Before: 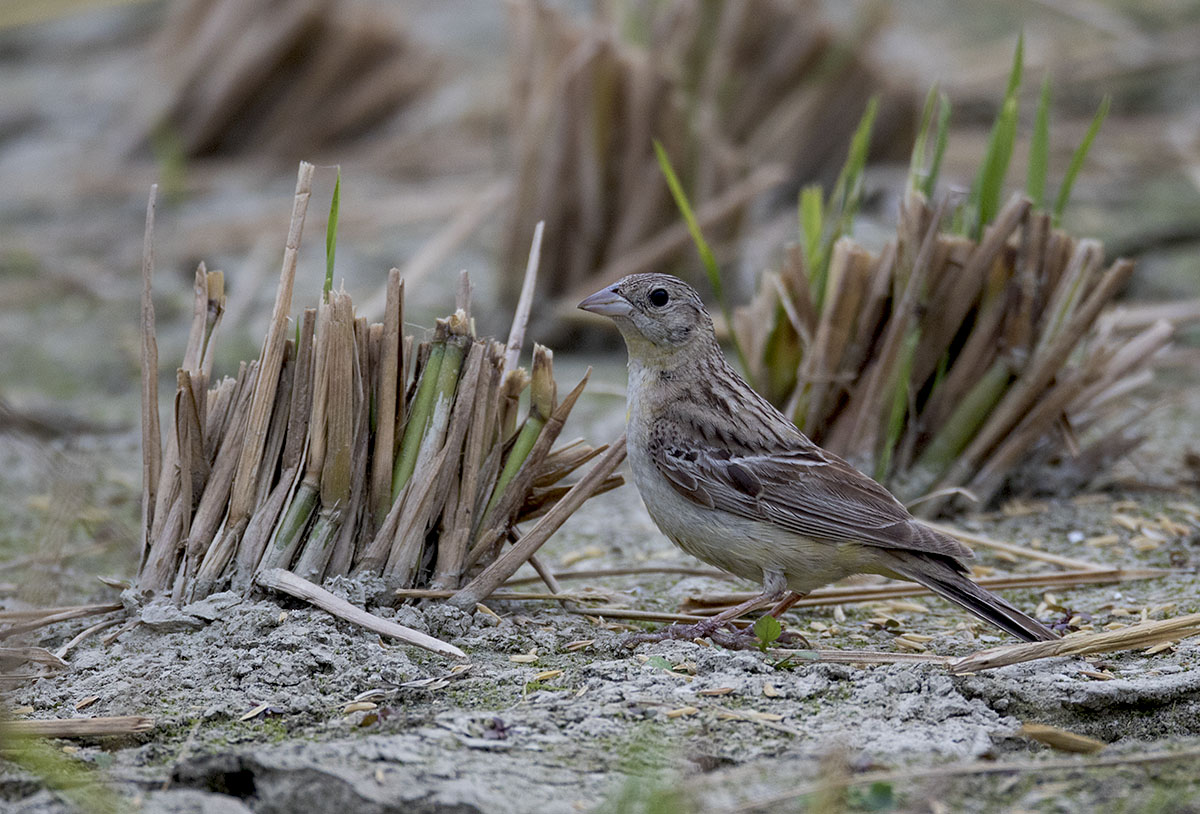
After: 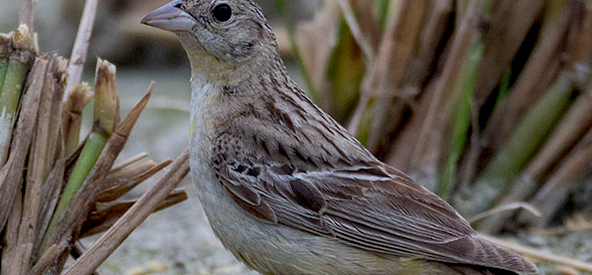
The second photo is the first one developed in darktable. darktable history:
crop: left 36.495%, top 35.08%, right 13.045%, bottom 31.092%
